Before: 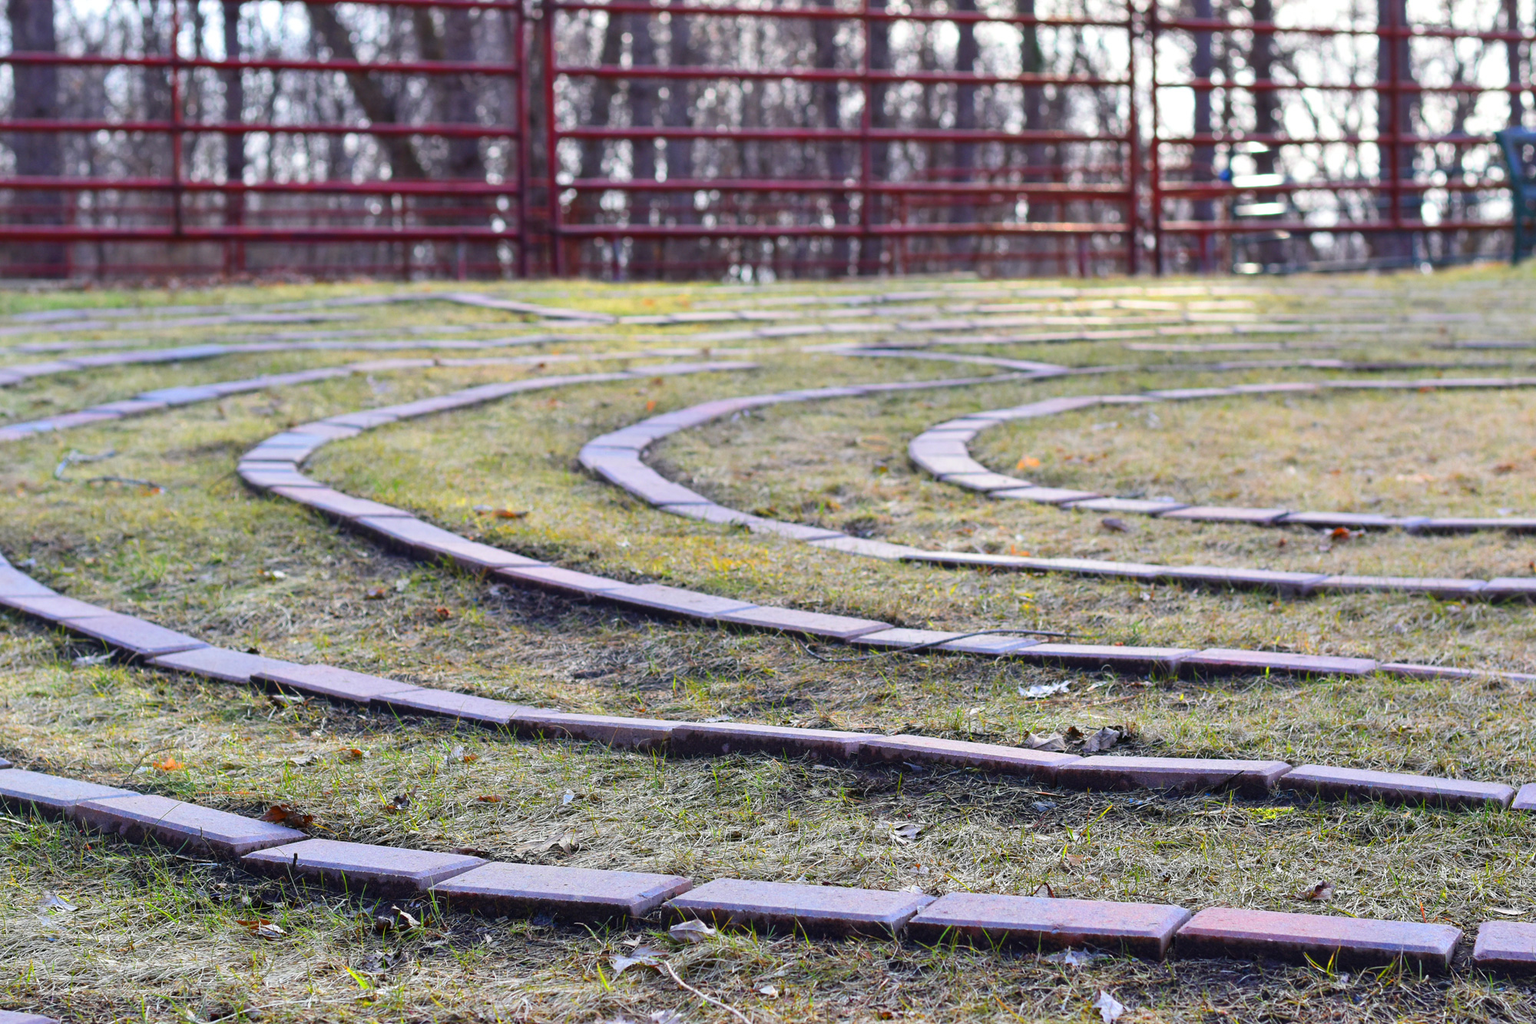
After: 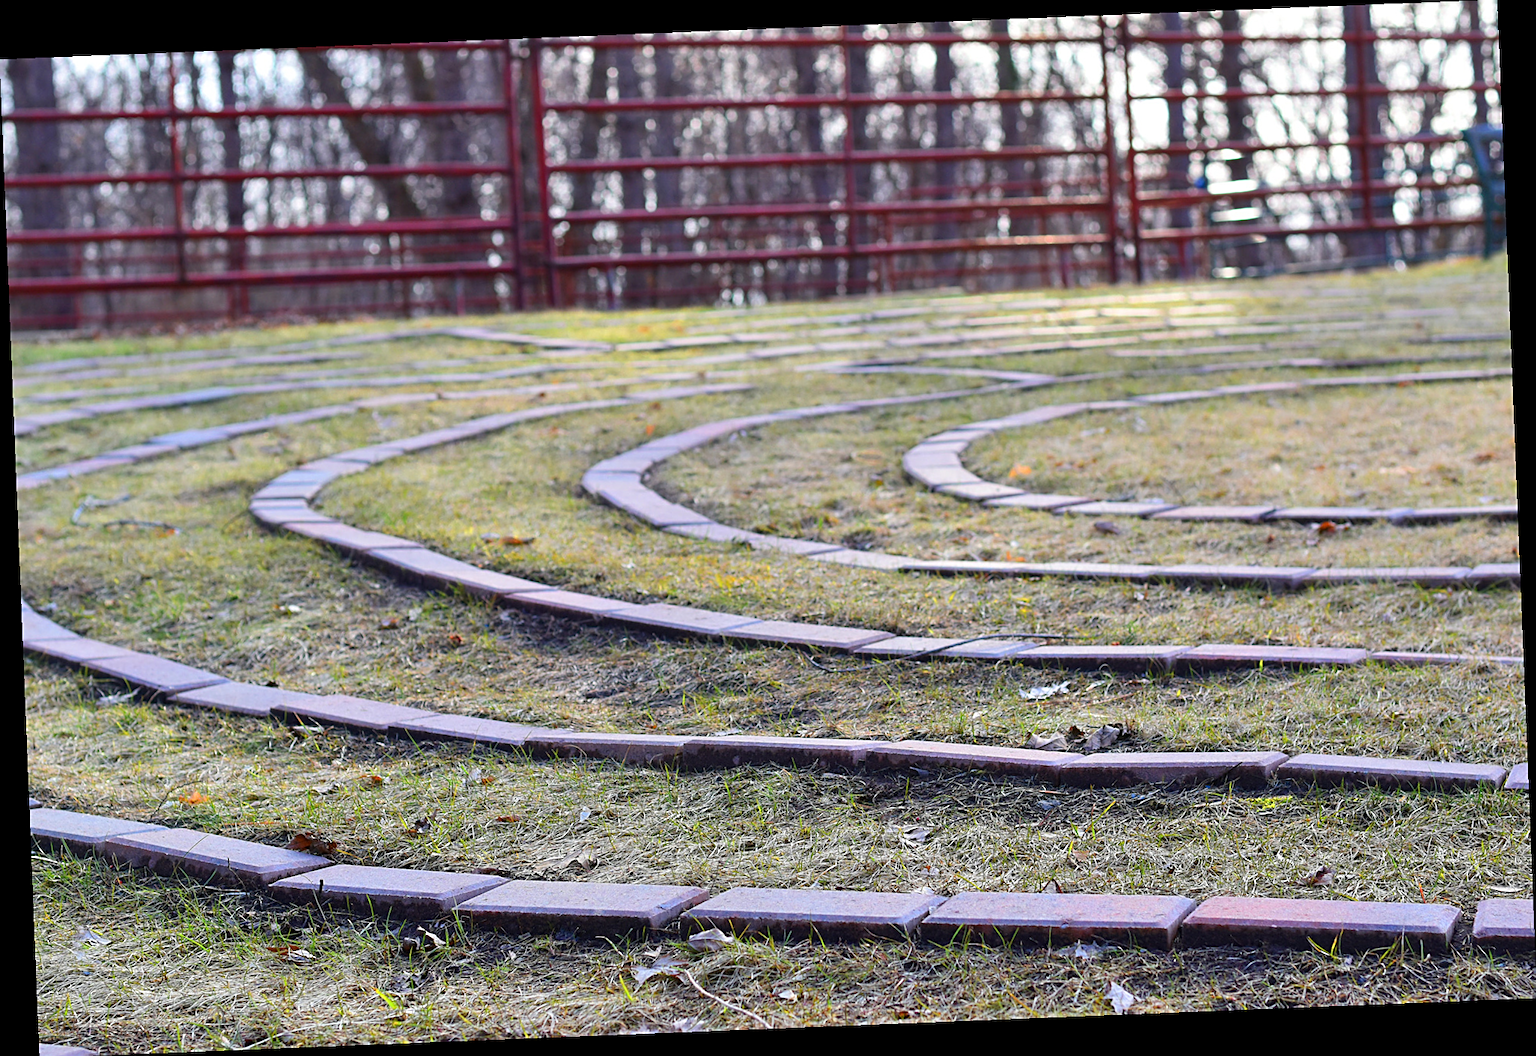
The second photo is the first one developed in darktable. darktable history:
sharpen: on, module defaults
rotate and perspective: rotation -2.29°, automatic cropping off
